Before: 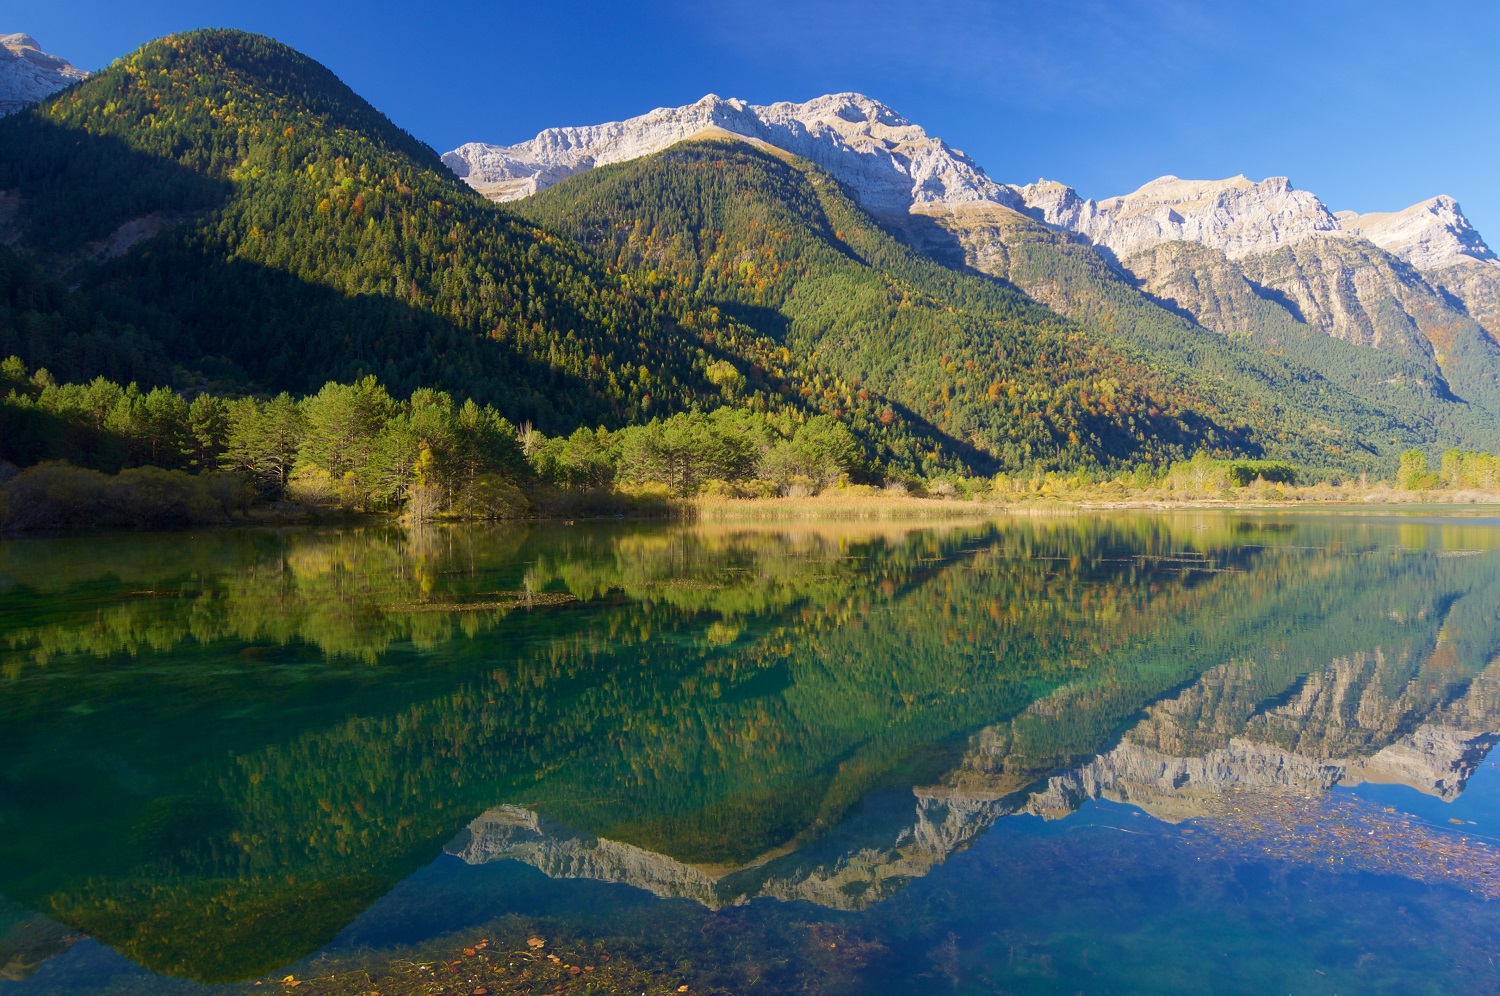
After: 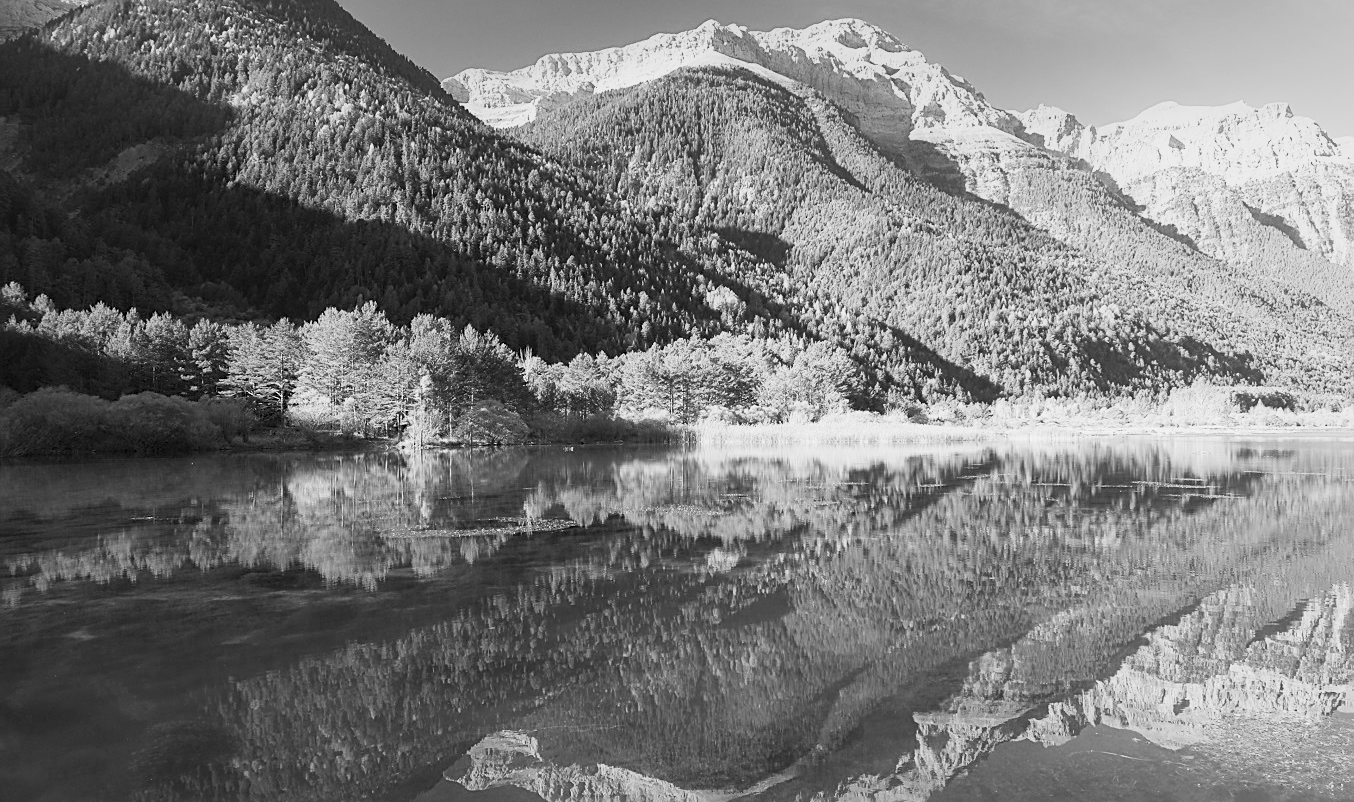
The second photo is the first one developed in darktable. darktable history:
monochrome: a 30.25, b 92.03
crop: top 7.49%, right 9.717%, bottom 11.943%
sharpen: on, module defaults
contrast brightness saturation: contrast 0.24, brightness 0.26, saturation 0.39
base curve: curves: ch0 [(0, 0) (0.088, 0.125) (0.176, 0.251) (0.354, 0.501) (0.613, 0.749) (1, 0.877)], preserve colors none
